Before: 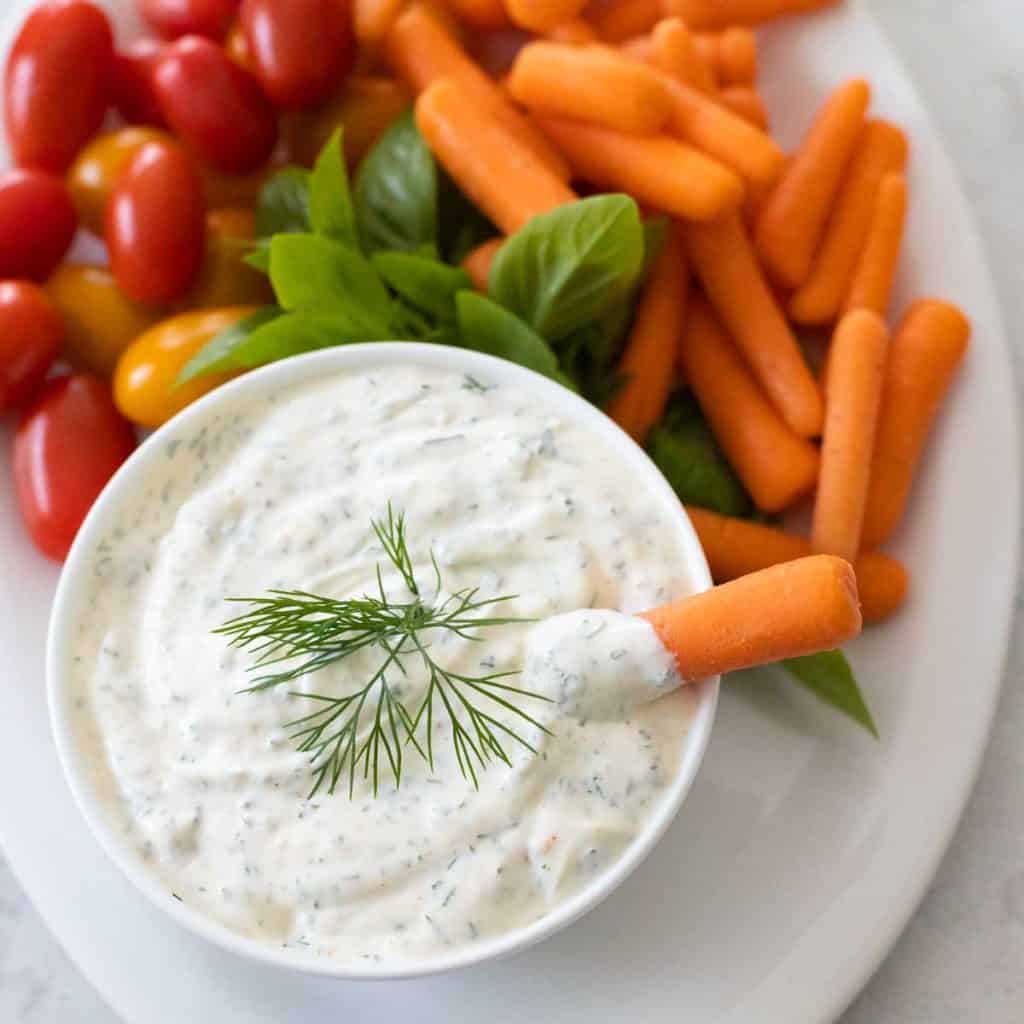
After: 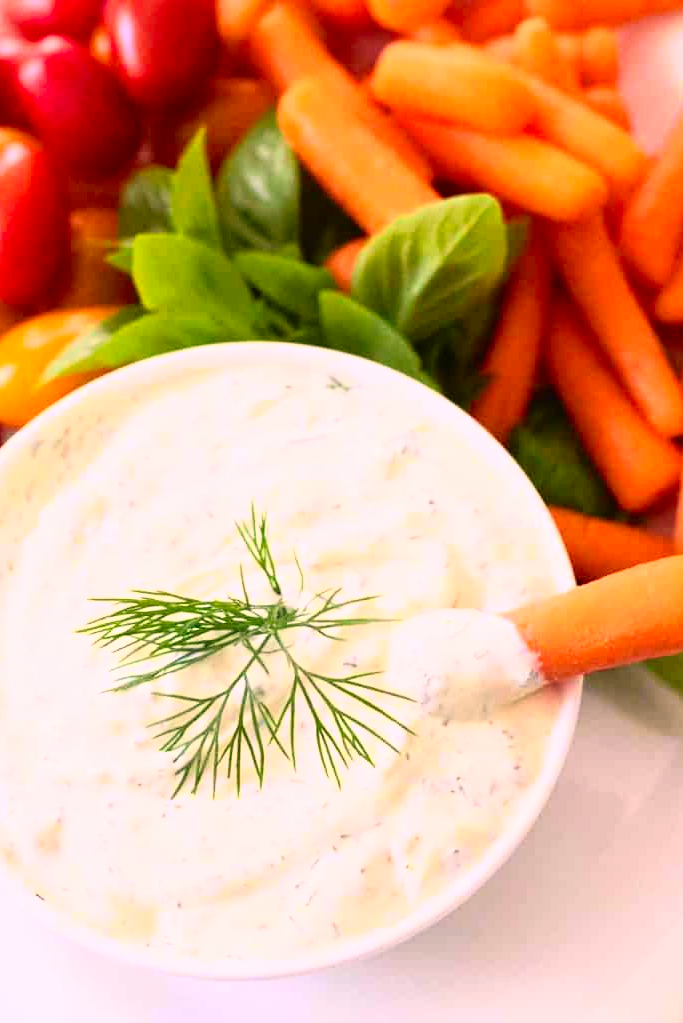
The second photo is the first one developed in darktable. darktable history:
color correction: highlights a* 14.58, highlights b* 4.78
contrast brightness saturation: contrast 0.203, brightness 0.158, saturation 0.218
tone curve: curves: ch0 [(0, 0.01) (0.037, 0.032) (0.131, 0.108) (0.275, 0.286) (0.483, 0.517) (0.61, 0.661) (0.697, 0.768) (0.797, 0.876) (0.888, 0.952) (0.997, 0.995)]; ch1 [(0, 0) (0.312, 0.262) (0.425, 0.402) (0.5, 0.5) (0.527, 0.532) (0.556, 0.585) (0.683, 0.706) (0.746, 0.77) (1, 1)]; ch2 [(0, 0) (0.223, 0.185) (0.333, 0.284) (0.432, 0.4) (0.502, 0.502) (0.525, 0.527) (0.545, 0.564) (0.587, 0.613) (0.636, 0.654) (0.711, 0.729) (0.845, 0.855) (0.998, 0.977)], color space Lab, independent channels, preserve colors none
crop and rotate: left 13.403%, right 19.887%
